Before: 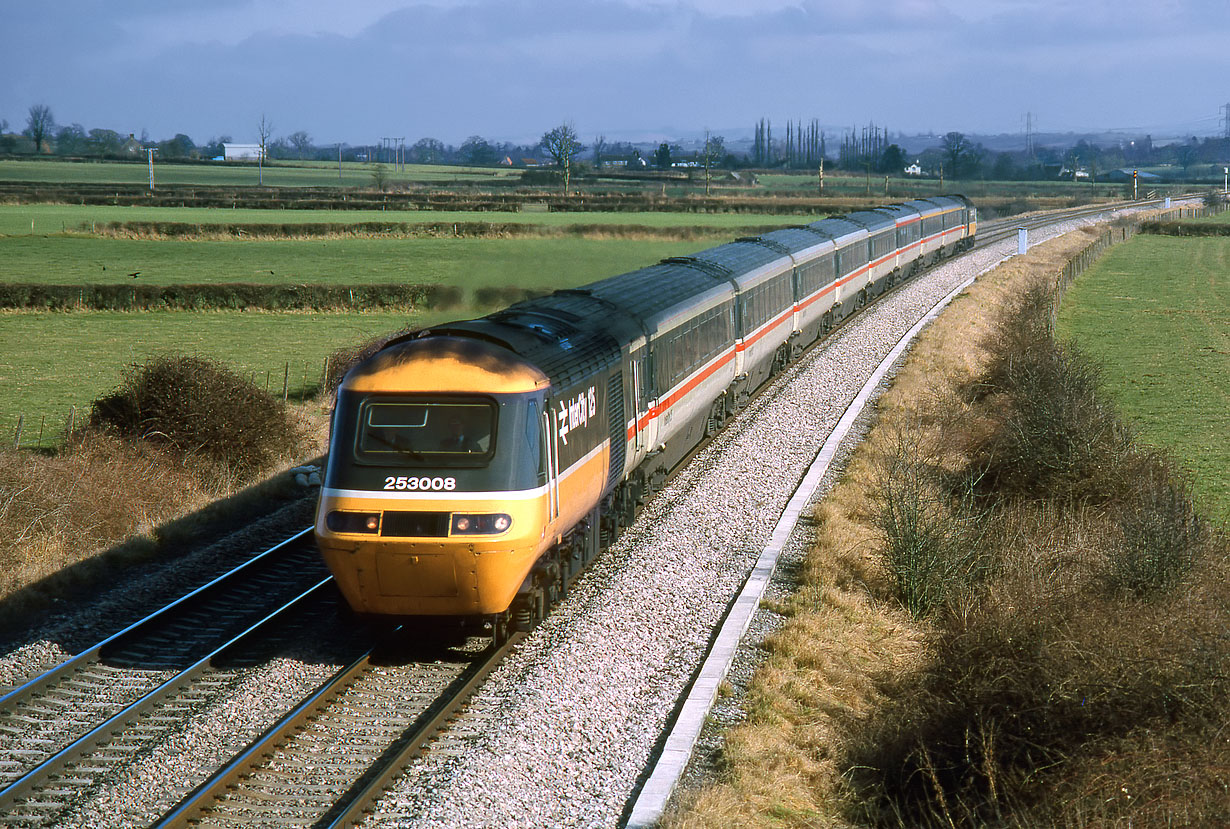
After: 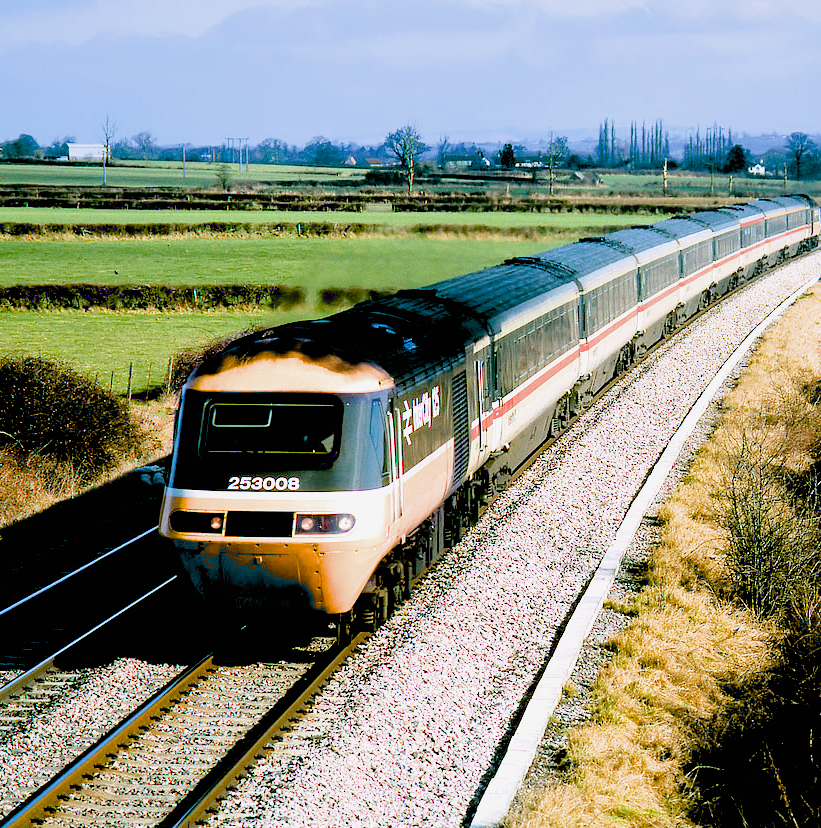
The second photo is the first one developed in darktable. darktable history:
crop and rotate: left 12.726%, right 20.488%
exposure: black level correction 0.037, exposure 0.91 EV, compensate highlight preservation false
shadows and highlights: shadows 25.31, white point adjustment -2.88, highlights -30
tone equalizer: -8 EV -0.77 EV, -7 EV -0.694 EV, -6 EV -0.638 EV, -5 EV -0.409 EV, -3 EV 0.378 EV, -2 EV 0.6 EV, -1 EV 0.681 EV, +0 EV 0.775 EV, mask exposure compensation -0.504 EV
filmic rgb: black relative exposure -8.16 EV, white relative exposure 3.76 EV, threshold 2.96 EV, hardness 4.46, enable highlight reconstruction true
